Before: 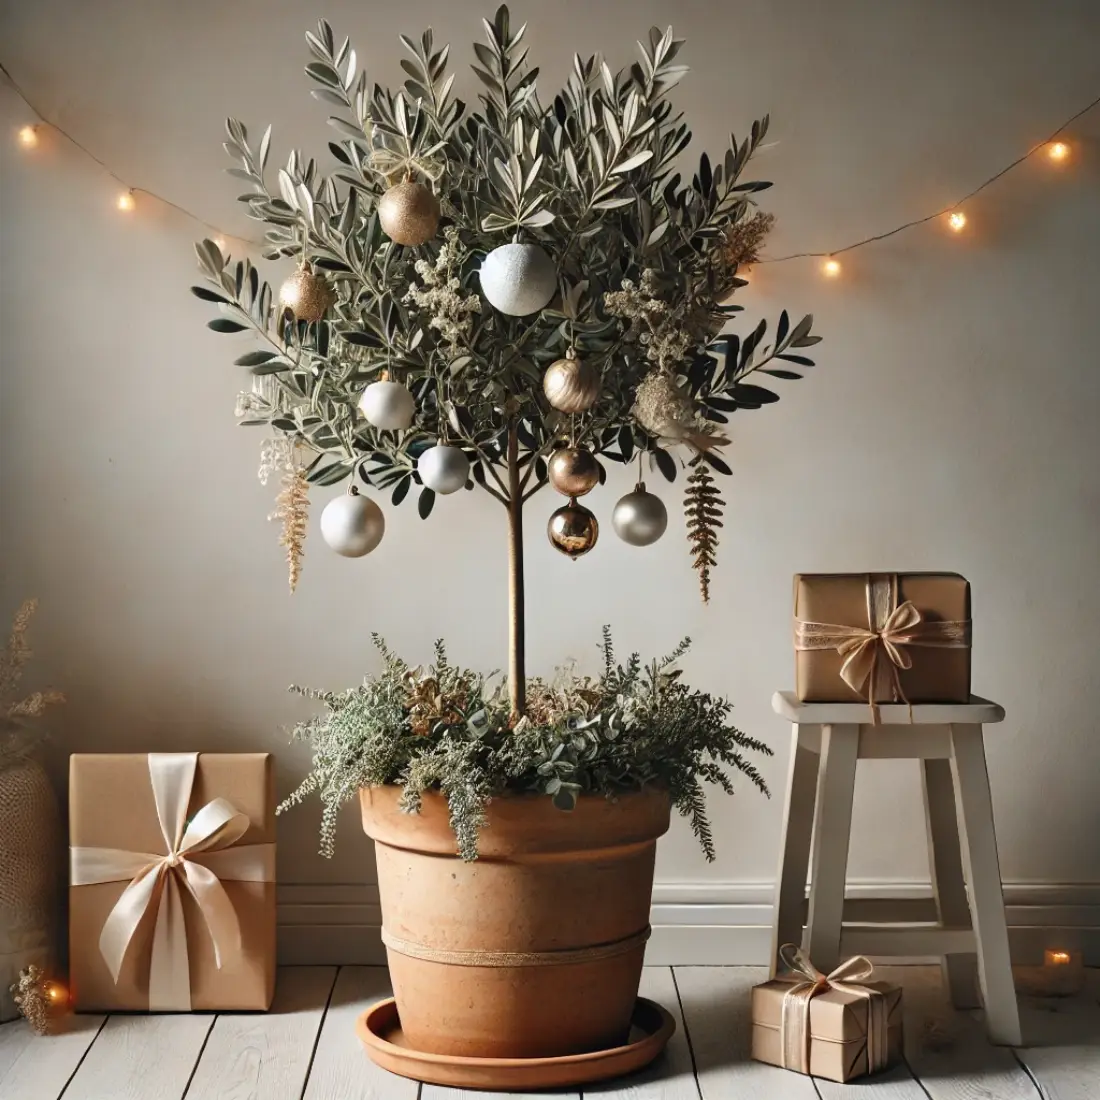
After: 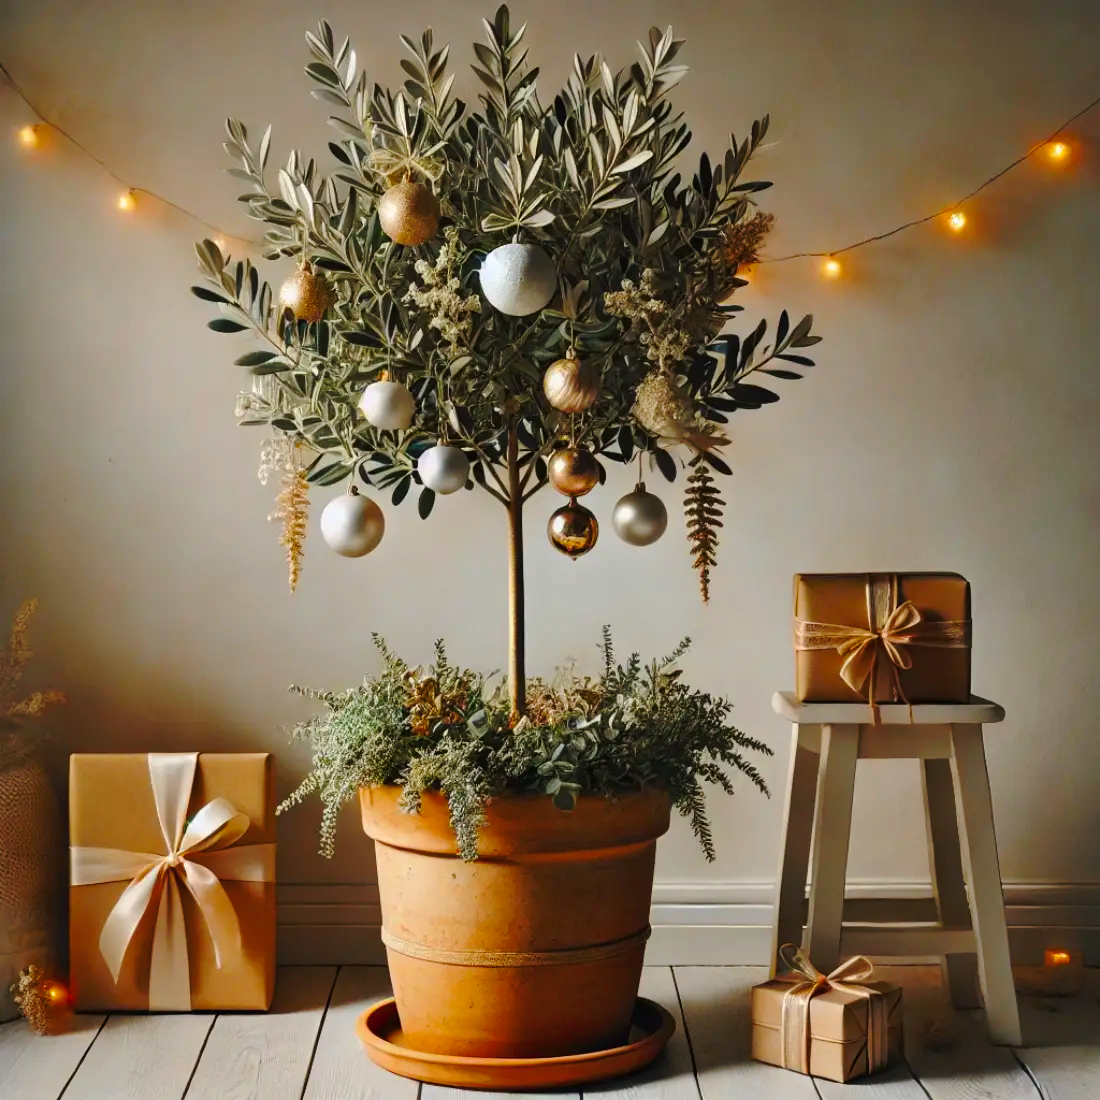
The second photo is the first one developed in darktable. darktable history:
color balance rgb: linear chroma grading › global chroma 15%, perceptual saturation grading › global saturation 30%
base curve: curves: ch0 [(0, 0) (0.073, 0.04) (0.157, 0.139) (0.492, 0.492) (0.758, 0.758) (1, 1)], preserve colors none
shadows and highlights: on, module defaults
